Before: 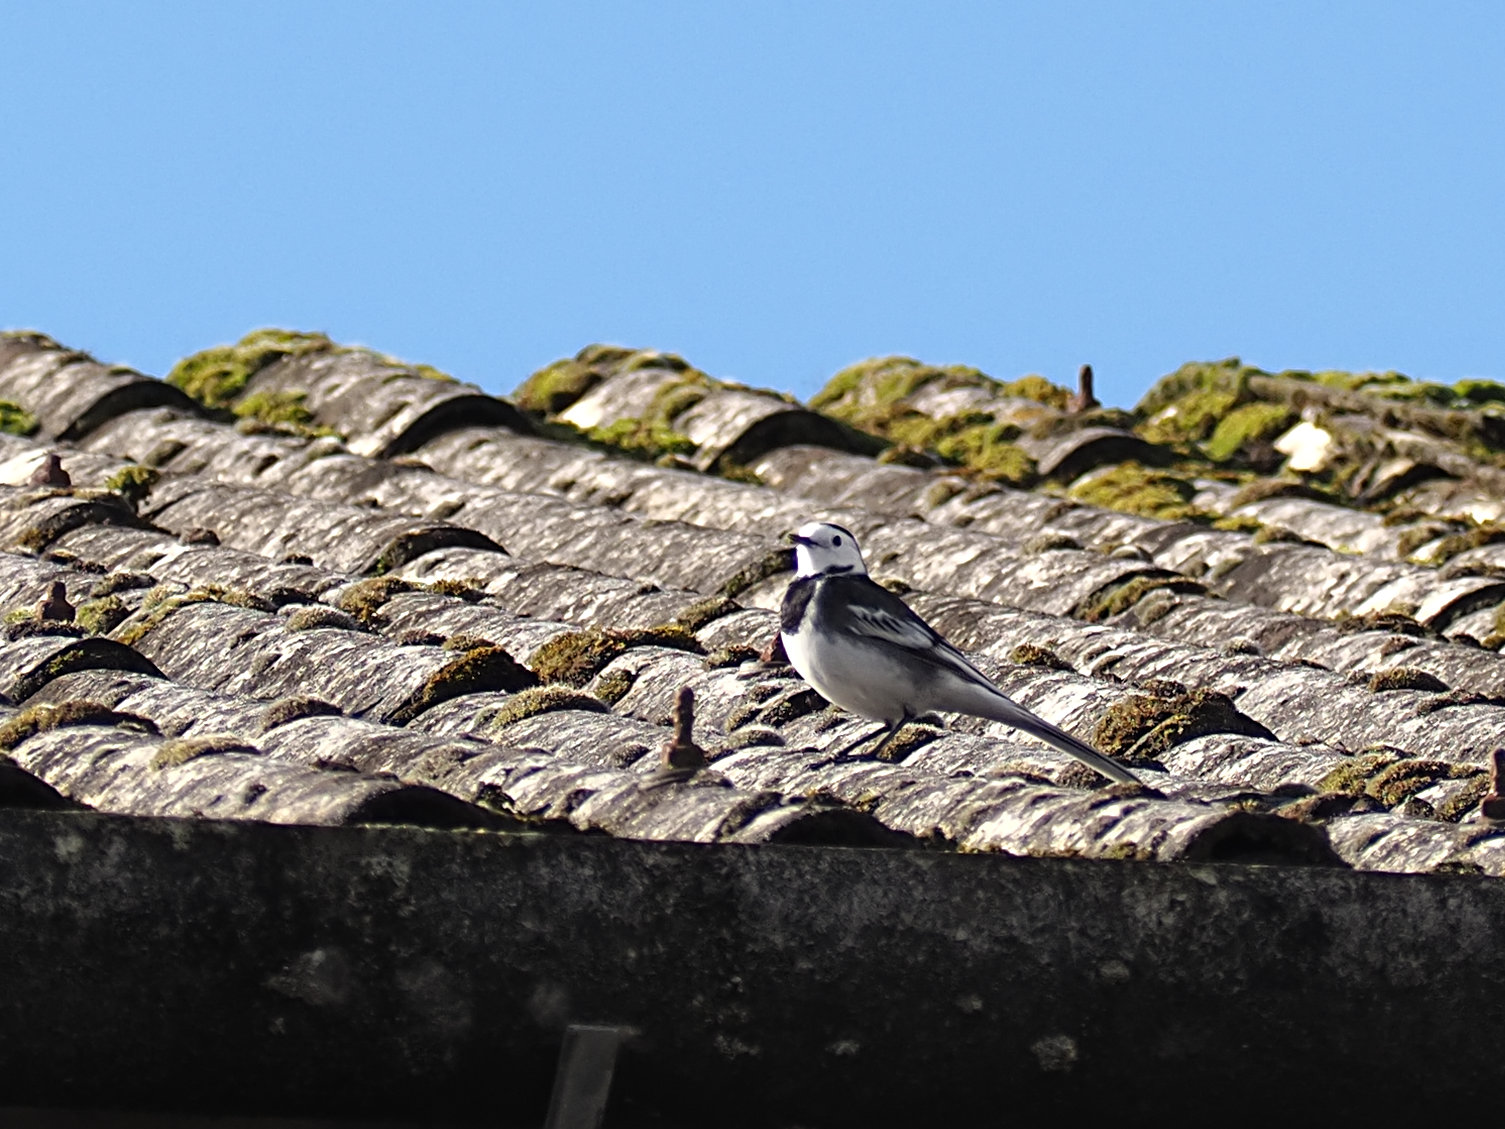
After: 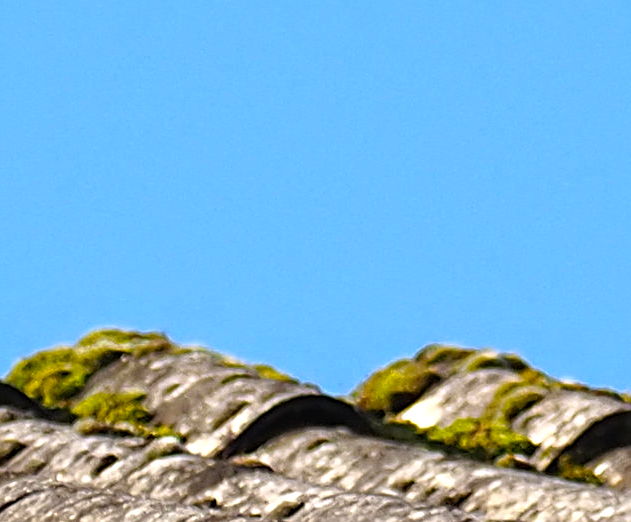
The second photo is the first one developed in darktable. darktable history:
crop and rotate: left 10.817%, top 0.062%, right 47.194%, bottom 53.626%
local contrast: mode bilateral grid, contrast 20, coarseness 50, detail 120%, midtone range 0.2
color balance rgb: linear chroma grading › global chroma 15%, perceptual saturation grading › global saturation 30%
sharpen: on, module defaults
